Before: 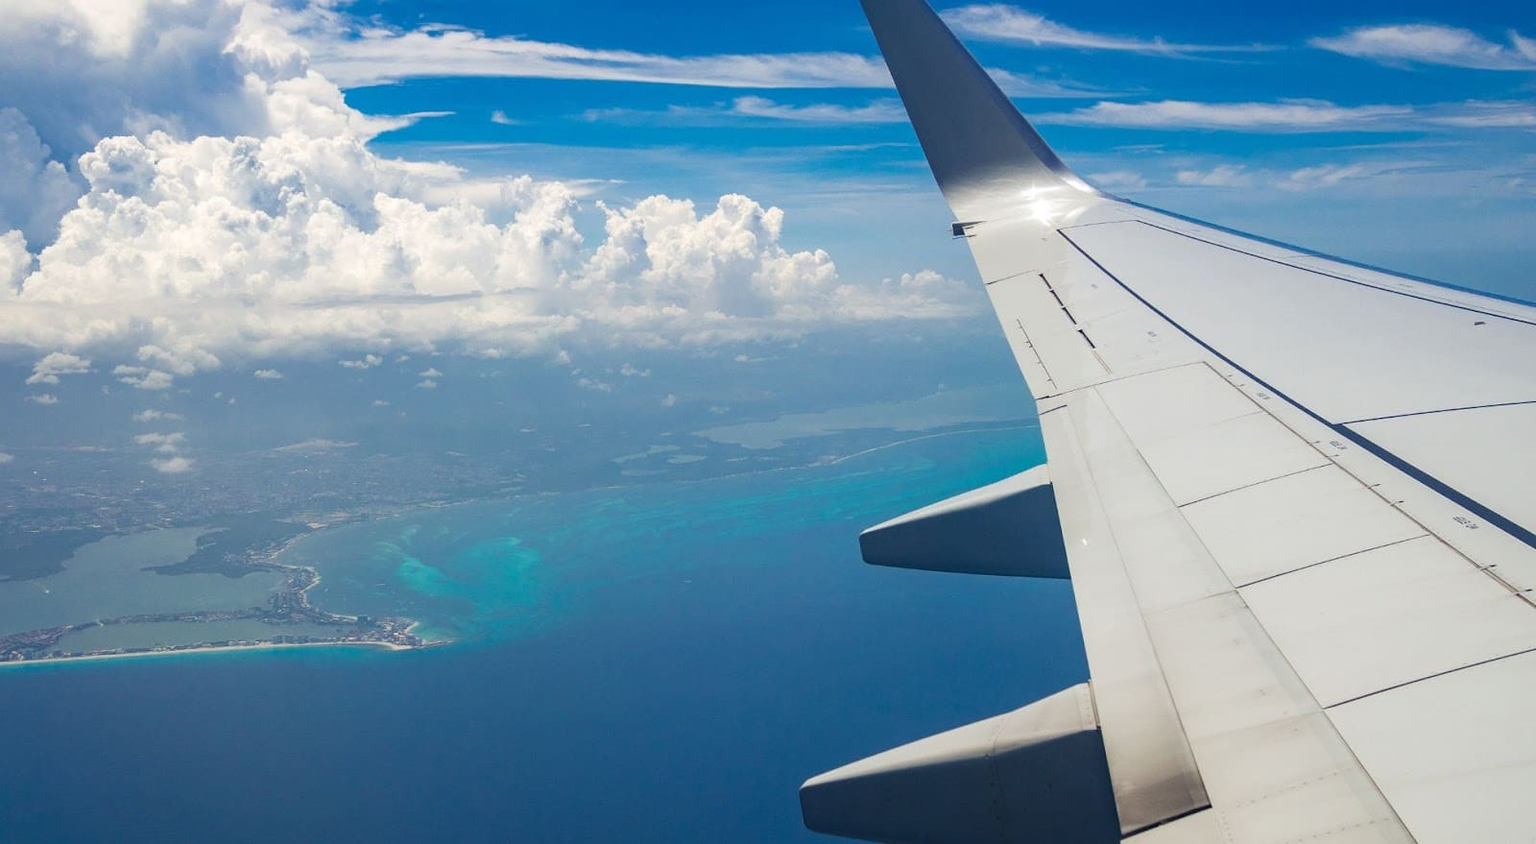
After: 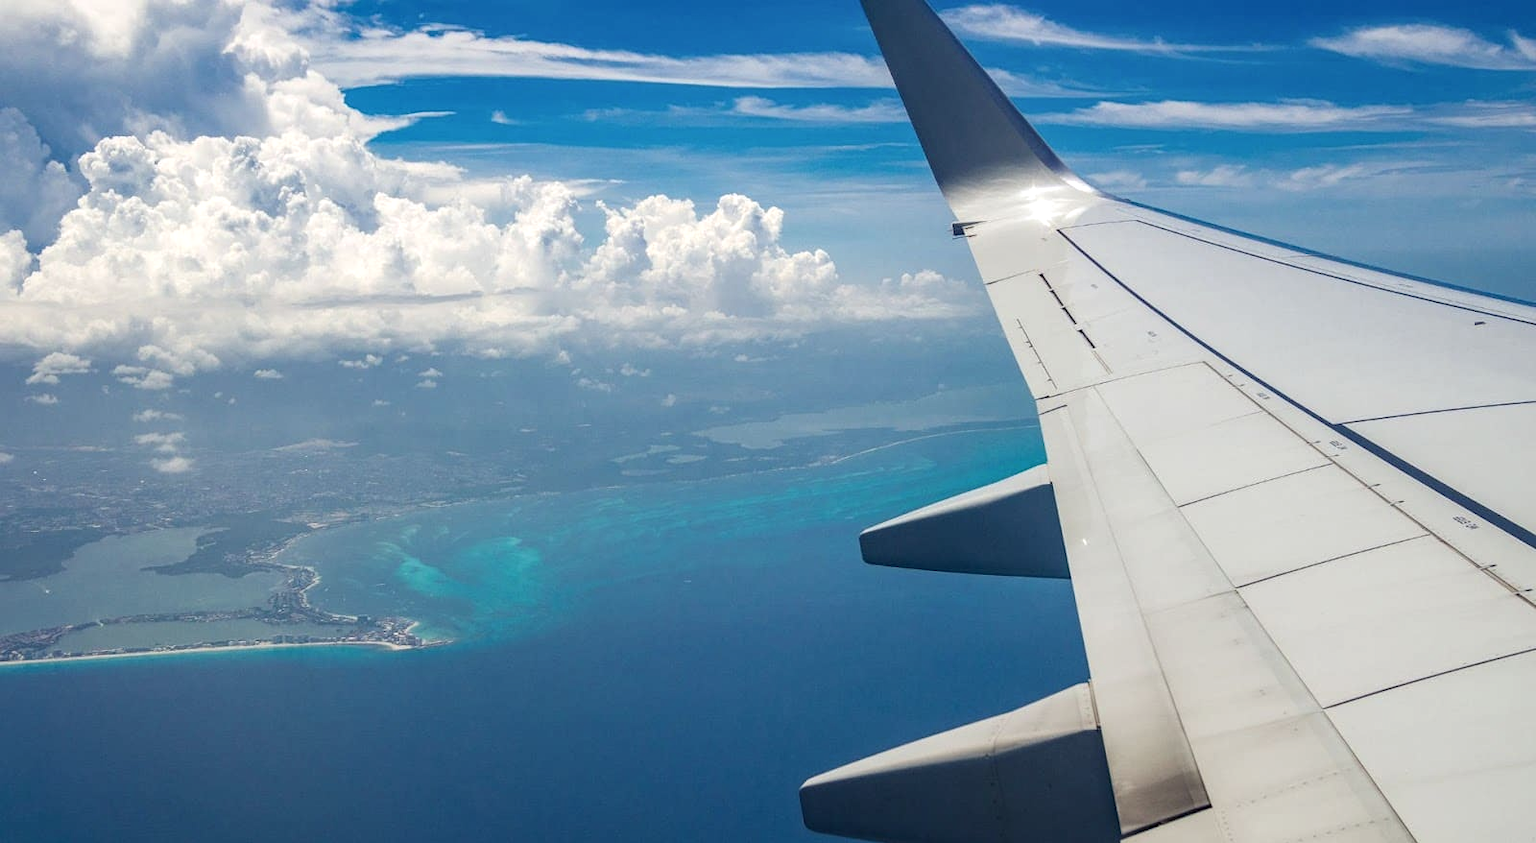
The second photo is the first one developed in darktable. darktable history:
contrast brightness saturation: saturation -0.05
local contrast: on, module defaults
